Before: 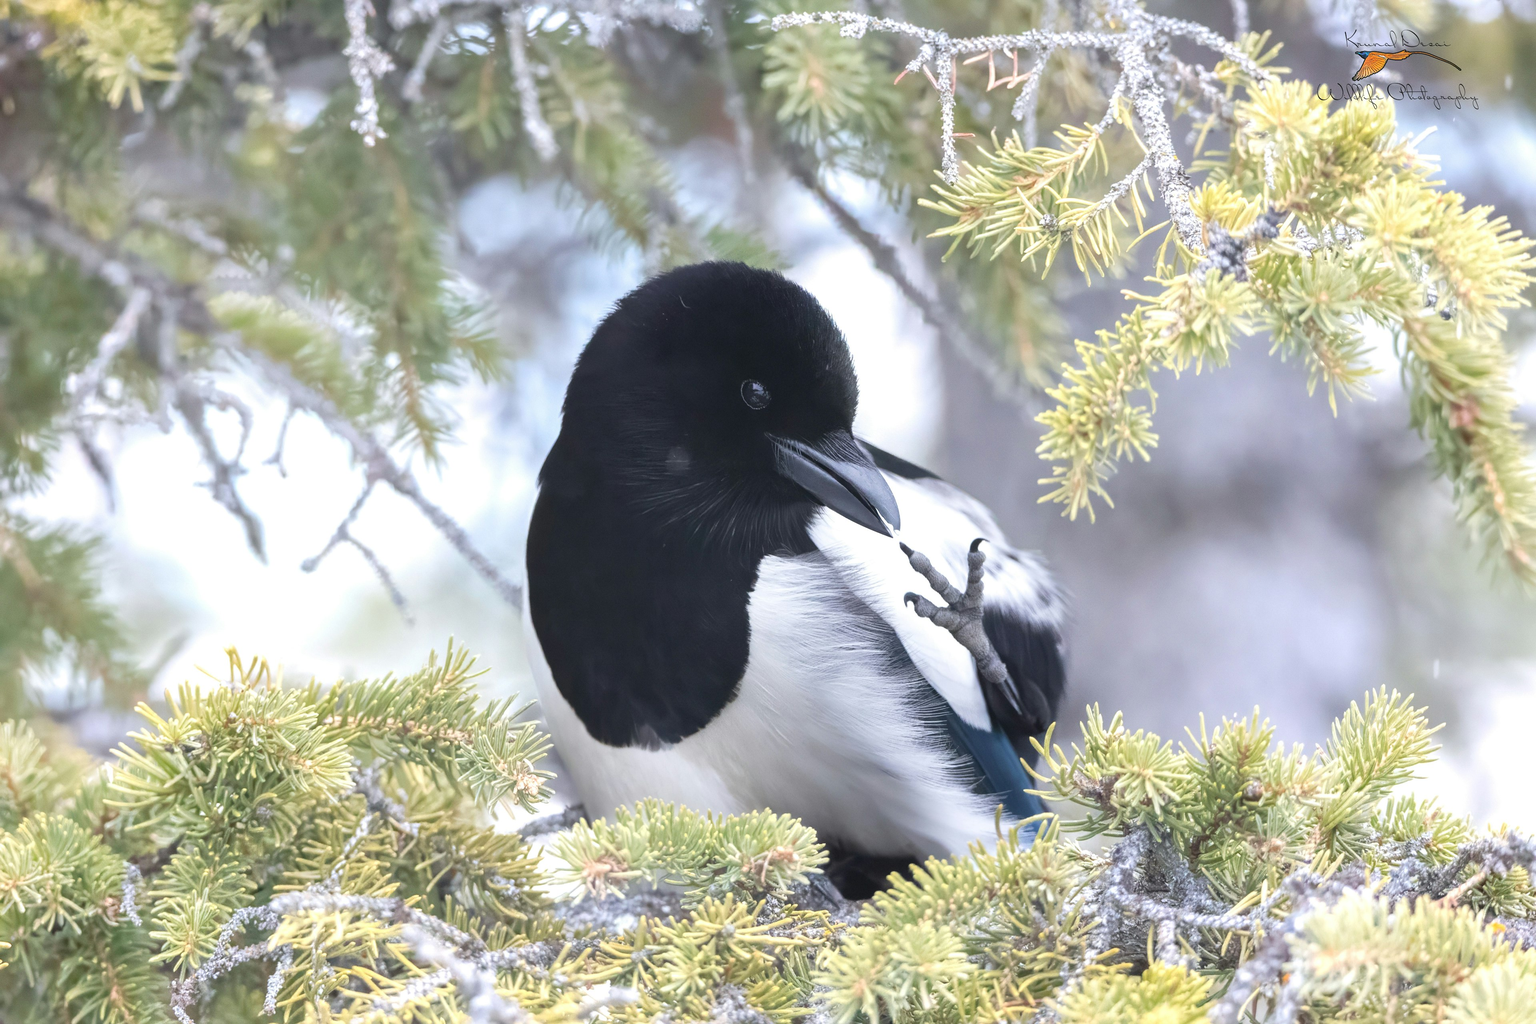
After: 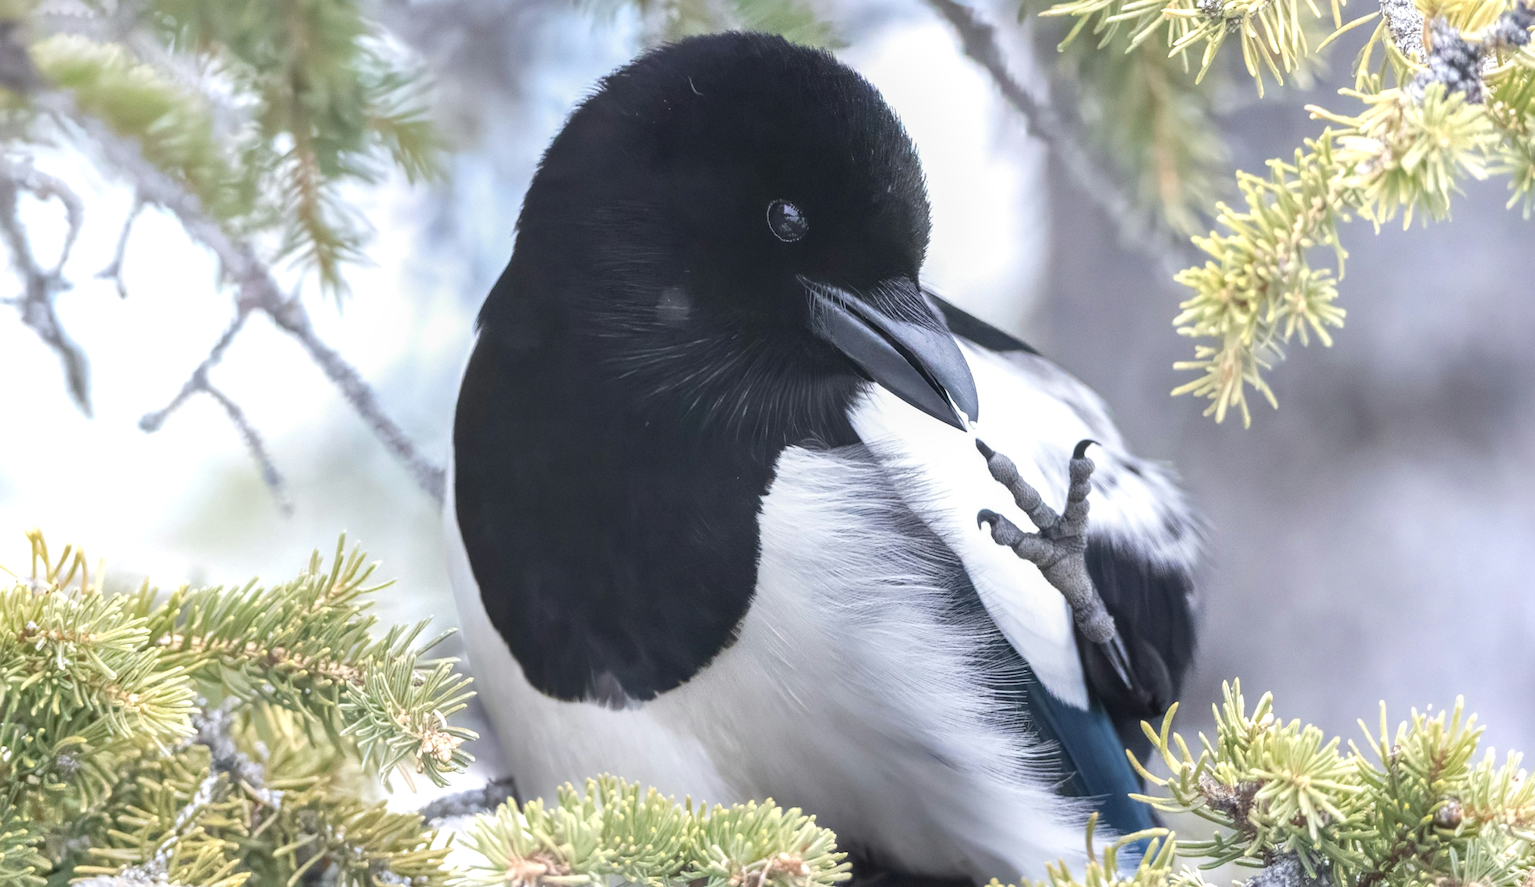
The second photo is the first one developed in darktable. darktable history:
crop and rotate: angle -3.37°, left 9.79%, top 20.73%, right 12.42%, bottom 11.82%
local contrast: on, module defaults
